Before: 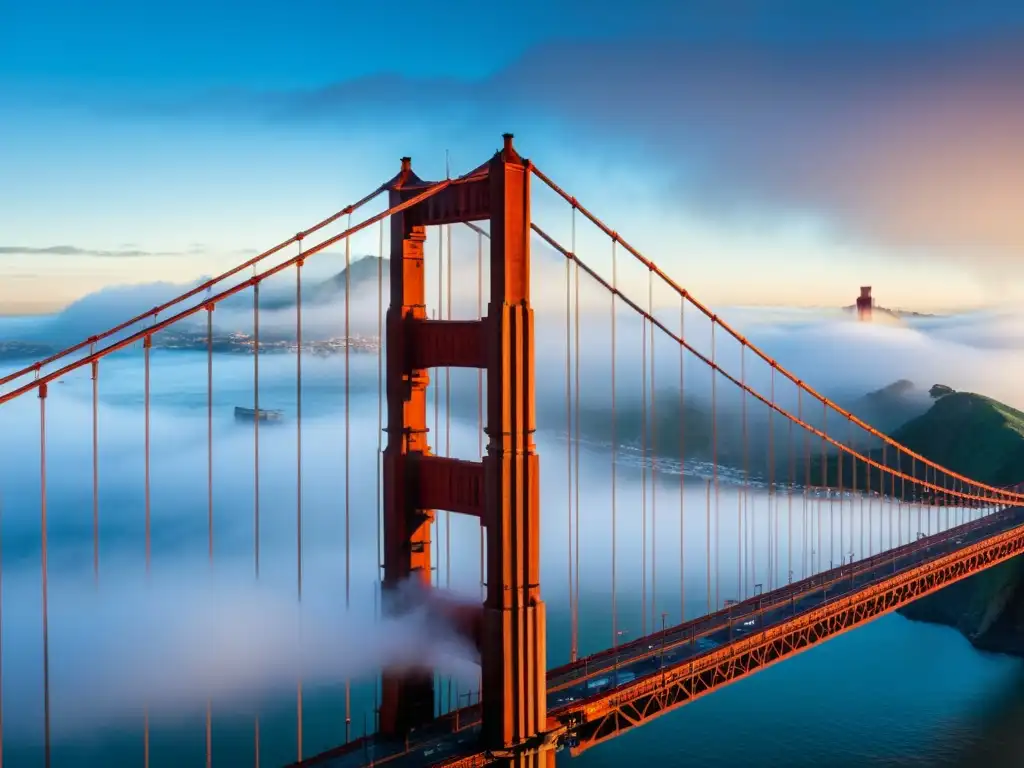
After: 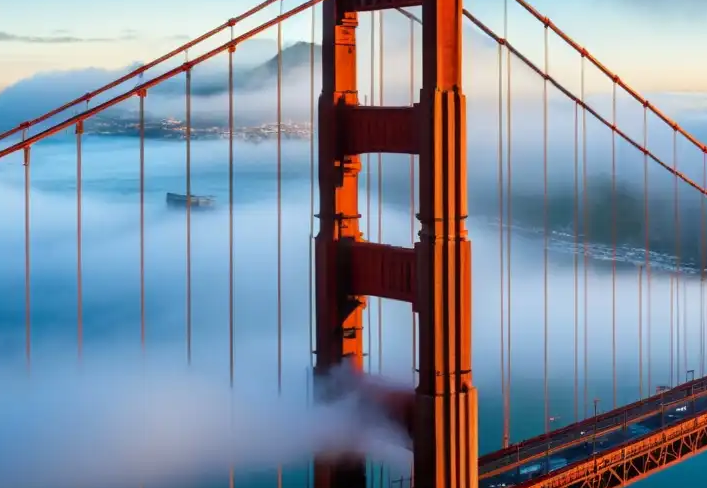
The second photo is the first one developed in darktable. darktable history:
crop: left 6.682%, top 27.892%, right 24.18%, bottom 8.517%
